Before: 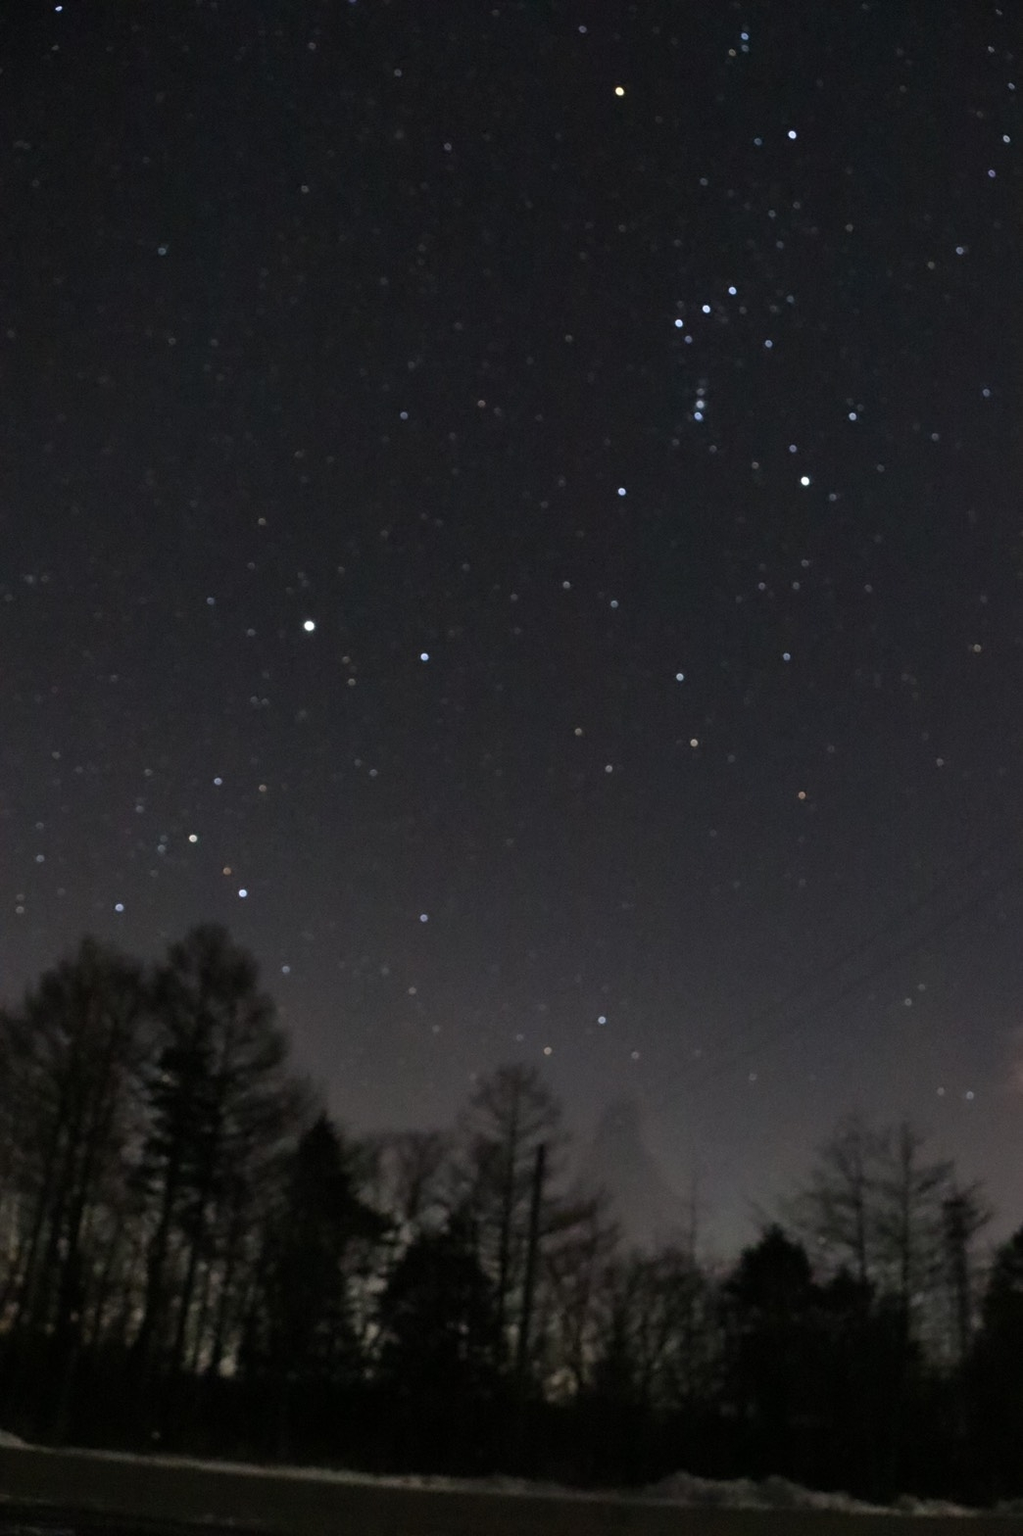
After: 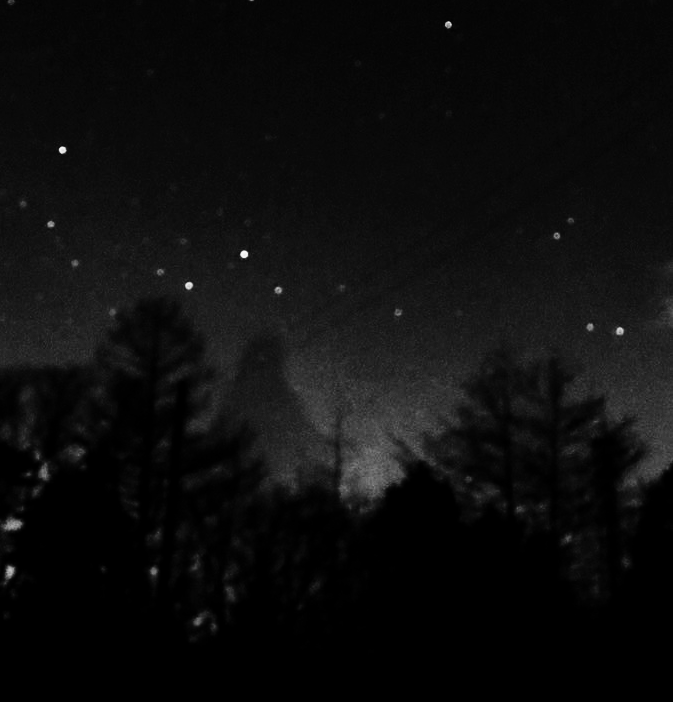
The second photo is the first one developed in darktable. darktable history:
tone curve: curves: ch0 [(0, 0) (0.003, 0.001) (0.011, 0.005) (0.025, 0.009) (0.044, 0.014) (0.069, 0.018) (0.1, 0.025) (0.136, 0.029) (0.177, 0.042) (0.224, 0.064) (0.277, 0.107) (0.335, 0.182) (0.399, 0.3) (0.468, 0.462) (0.543, 0.639) (0.623, 0.802) (0.709, 0.916) (0.801, 0.963) (0.898, 0.988) (1, 1)], preserve colors none
tone equalizer: -8 EV -0.417 EV, -7 EV -0.389 EV, -6 EV -0.333 EV, -5 EV -0.222 EV, -3 EV 0.222 EV, -2 EV 0.333 EV, -1 EV 0.389 EV, +0 EV 0.417 EV, edges refinement/feathering 500, mask exposure compensation -1.57 EV, preserve details no
white balance: emerald 1
crop and rotate: left 35.509%, top 50.238%, bottom 4.934%
exposure: black level correction 0, exposure 0.7 EV, compensate exposure bias true, compensate highlight preservation false
filmic rgb: black relative exposure -5 EV, white relative exposure 3.5 EV, hardness 3.19, contrast 1.3, highlights saturation mix -50%
color zones: curves: ch0 [(0.002, 0.429) (0.121, 0.212) (0.198, 0.113) (0.276, 0.344) (0.331, 0.541) (0.41, 0.56) (0.482, 0.289) (0.619, 0.227) (0.721, 0.18) (0.821, 0.435) (0.928, 0.555) (1, 0.587)]; ch1 [(0, 0) (0.143, 0) (0.286, 0) (0.429, 0) (0.571, 0) (0.714, 0) (0.857, 0)]
